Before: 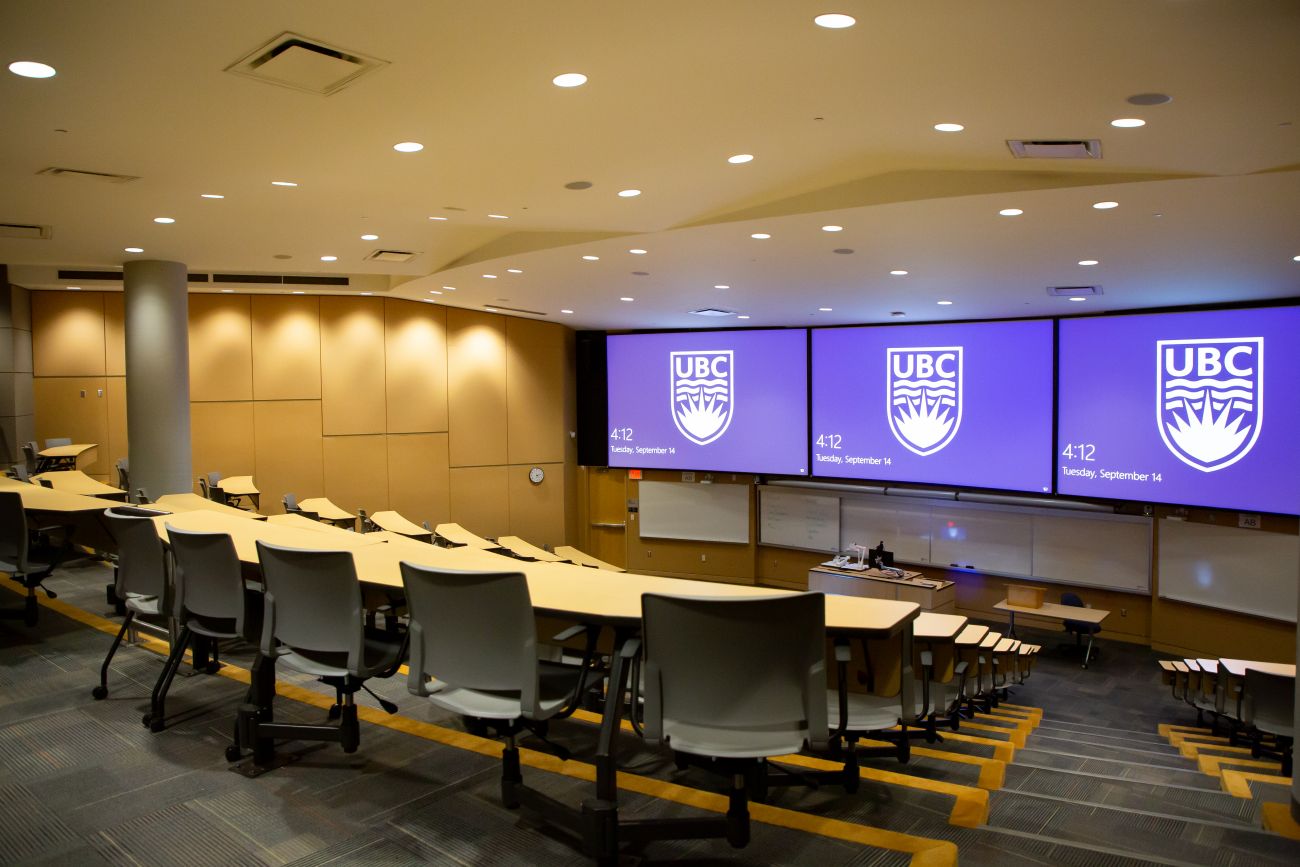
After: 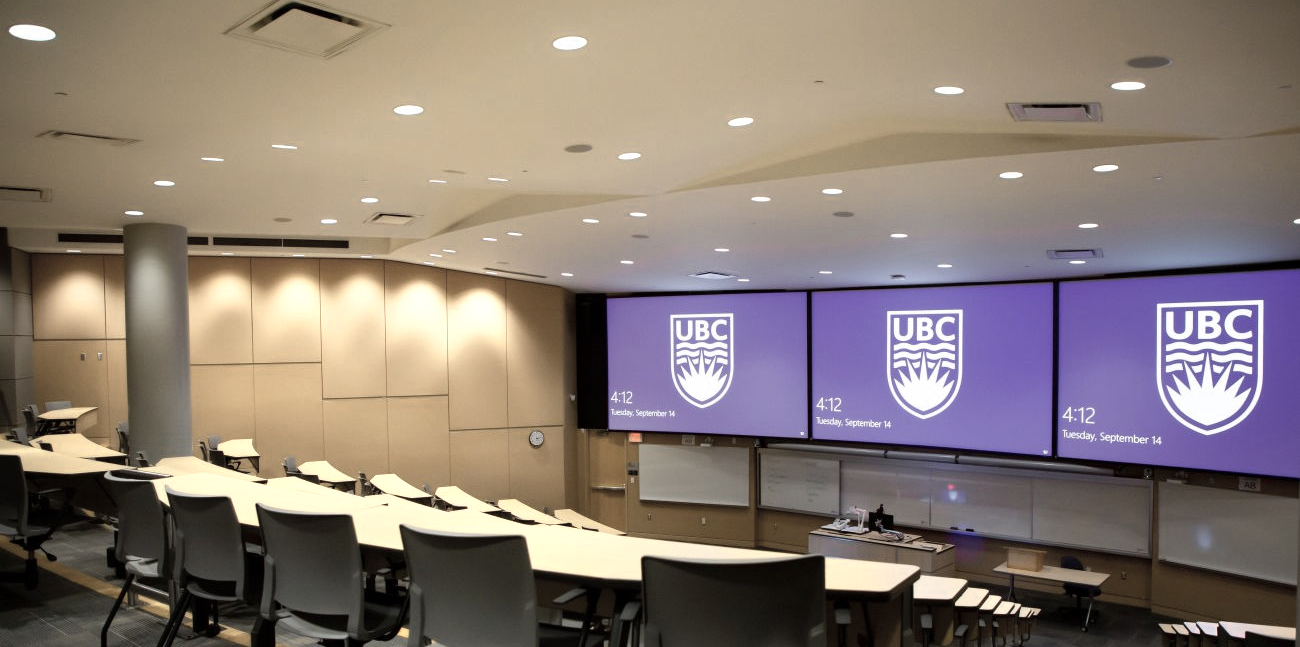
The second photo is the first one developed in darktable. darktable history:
crop: top 4.297%, bottom 20.968%
color zones: curves: ch0 [(0, 0.6) (0.129, 0.585) (0.193, 0.596) (0.429, 0.5) (0.571, 0.5) (0.714, 0.5) (0.857, 0.5) (1, 0.6)]; ch1 [(0, 0.453) (0.112, 0.245) (0.213, 0.252) (0.429, 0.233) (0.571, 0.231) (0.683, 0.242) (0.857, 0.296) (1, 0.453)]
